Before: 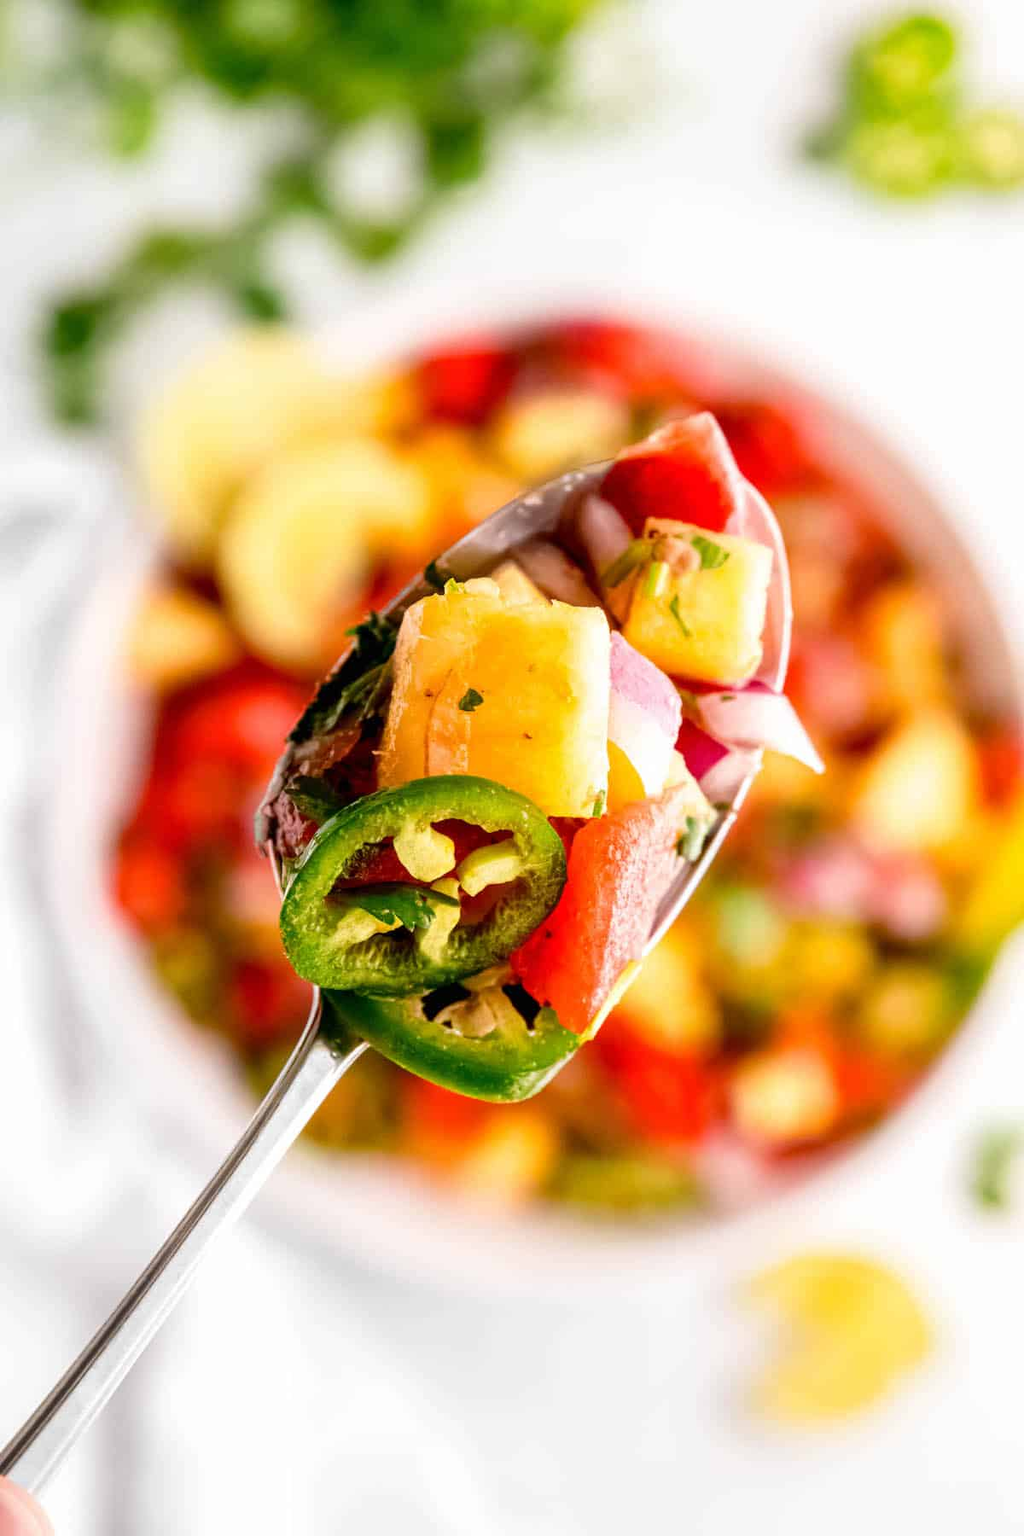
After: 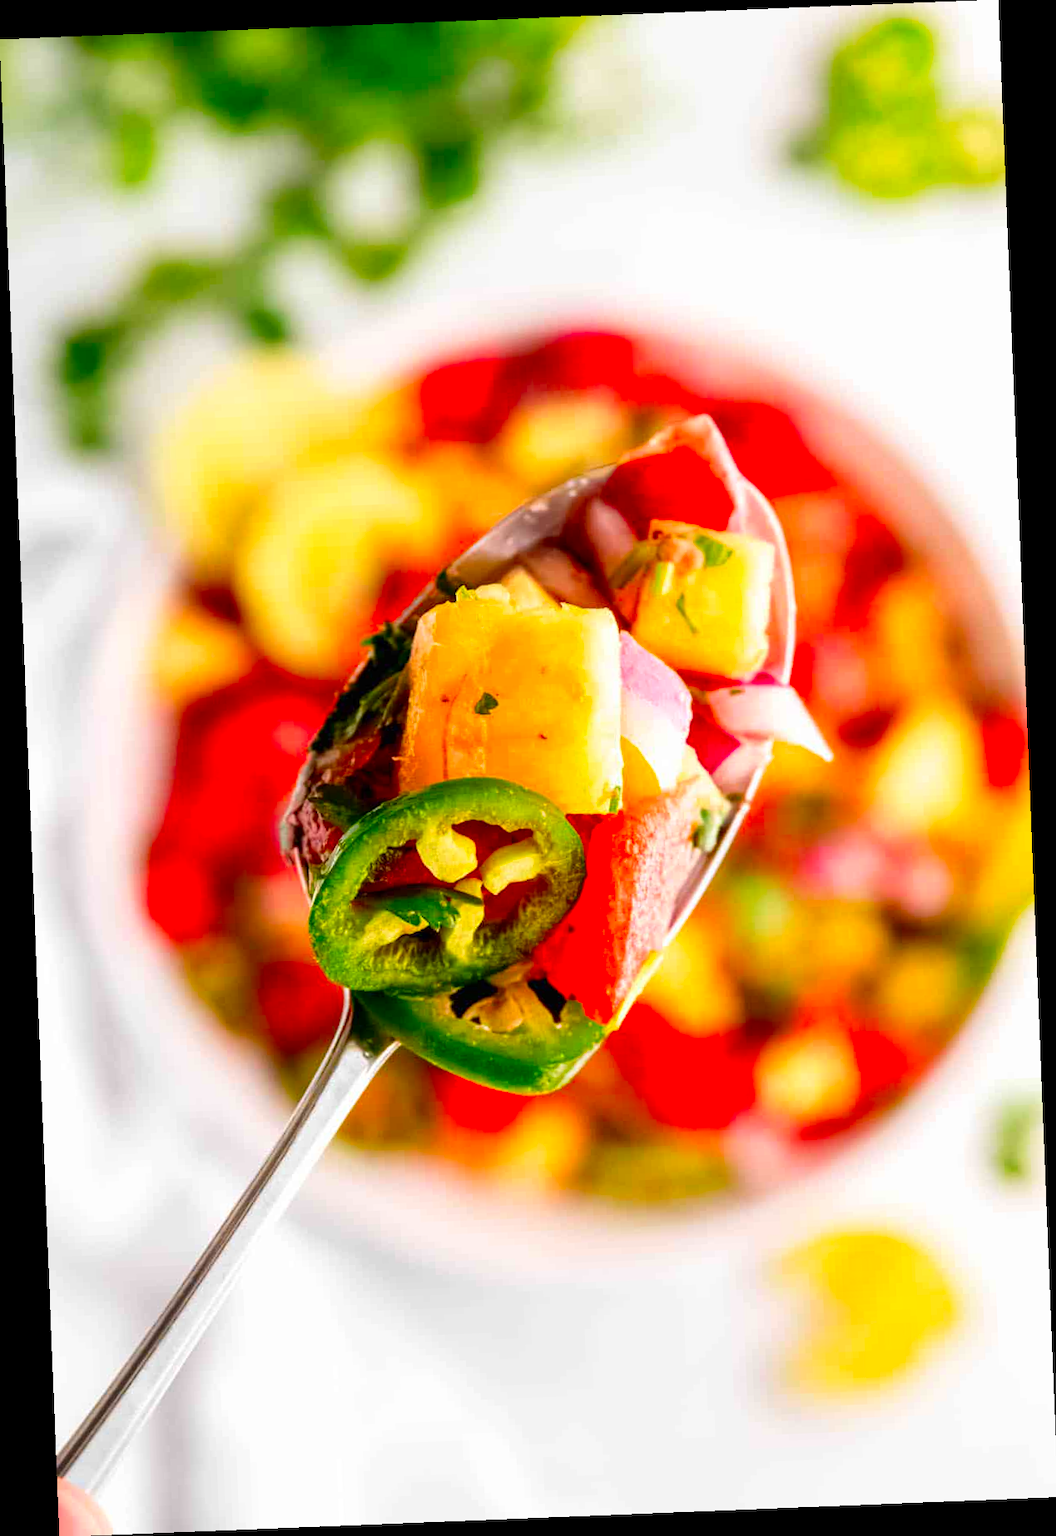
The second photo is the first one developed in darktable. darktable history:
rotate and perspective: rotation -2.29°, automatic cropping off
contrast brightness saturation: saturation 0.5
